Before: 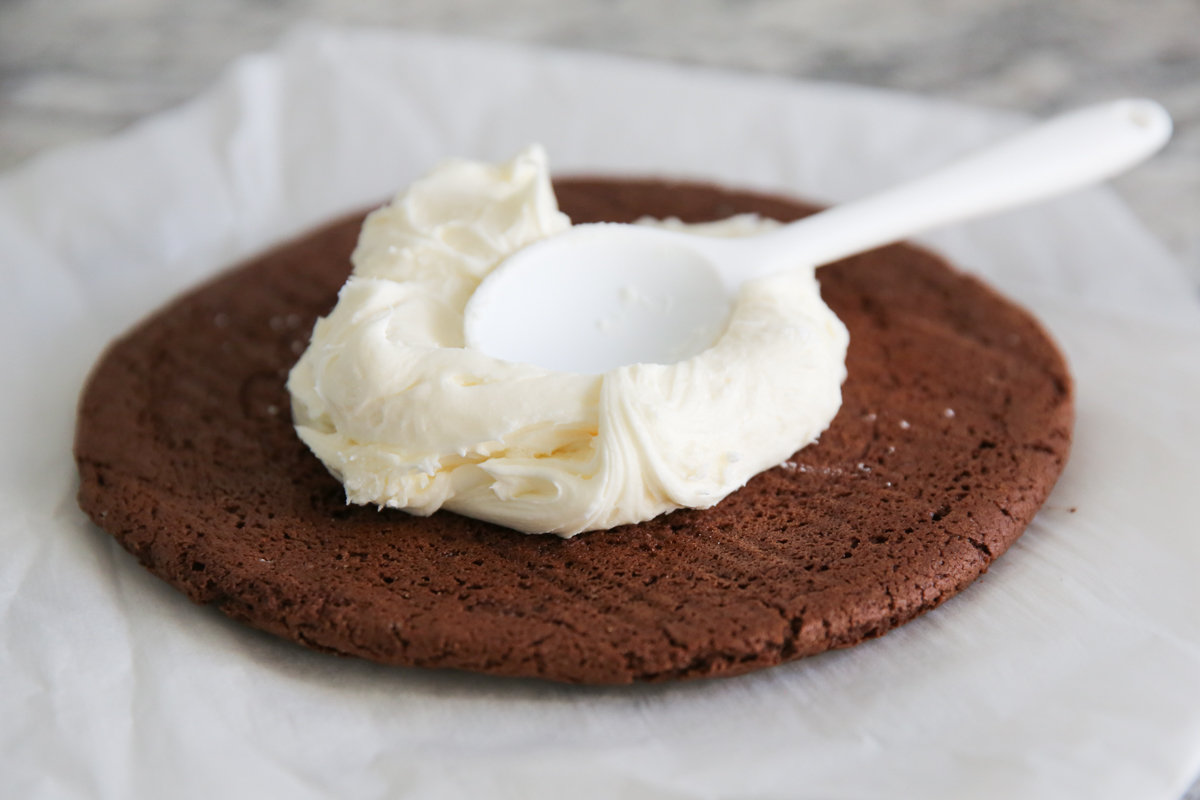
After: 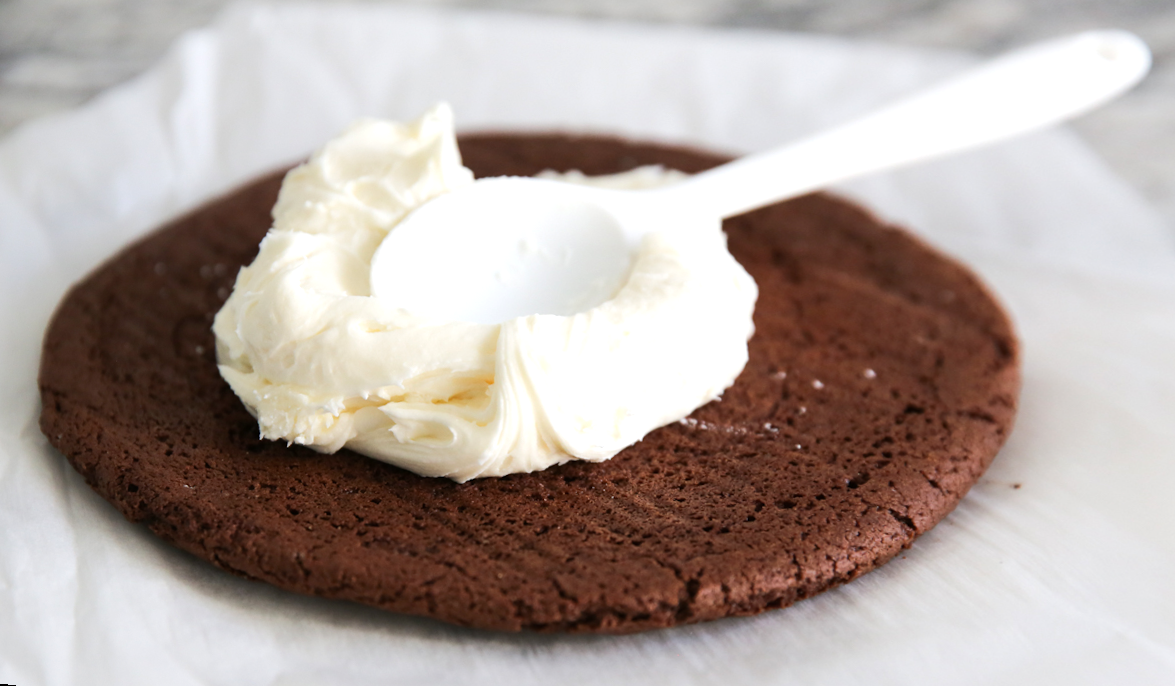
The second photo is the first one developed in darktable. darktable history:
rotate and perspective: rotation 1.69°, lens shift (vertical) -0.023, lens shift (horizontal) -0.291, crop left 0.025, crop right 0.988, crop top 0.092, crop bottom 0.842
tone equalizer: -8 EV -0.417 EV, -7 EV -0.389 EV, -6 EV -0.333 EV, -5 EV -0.222 EV, -3 EV 0.222 EV, -2 EV 0.333 EV, -1 EV 0.389 EV, +0 EV 0.417 EV, edges refinement/feathering 500, mask exposure compensation -1.57 EV, preserve details no
